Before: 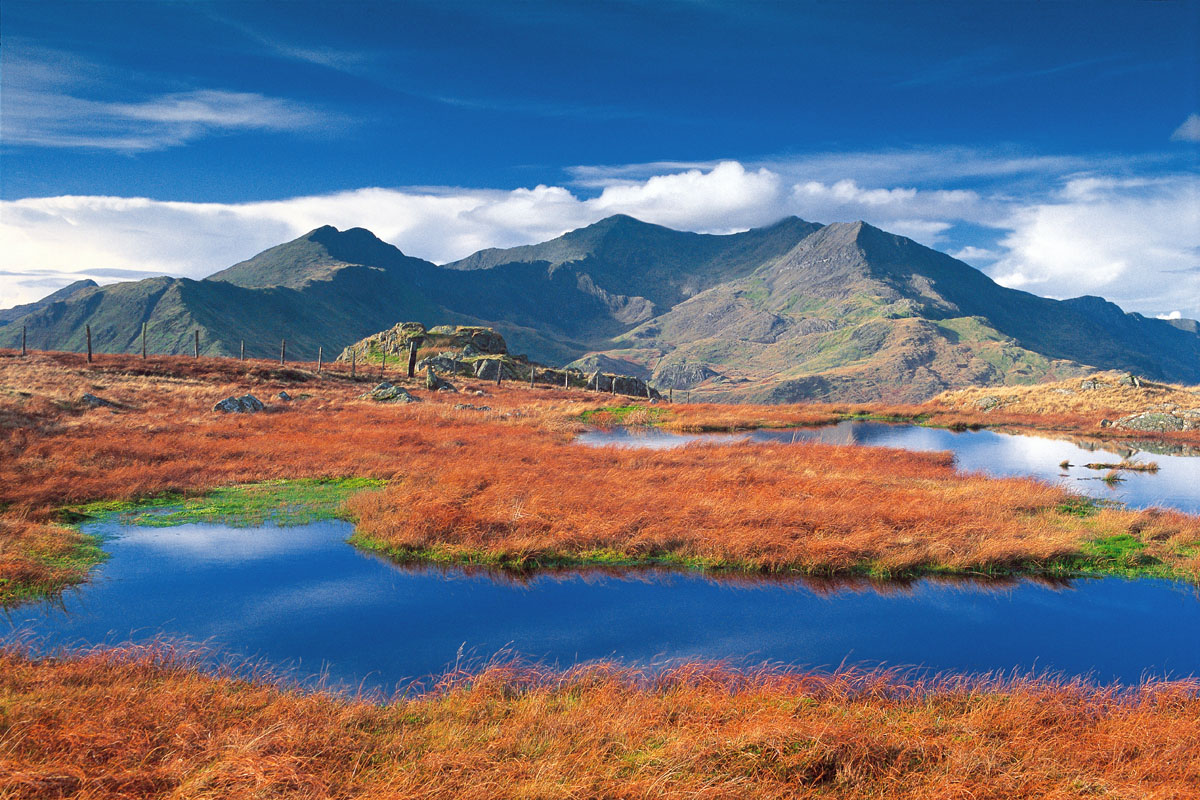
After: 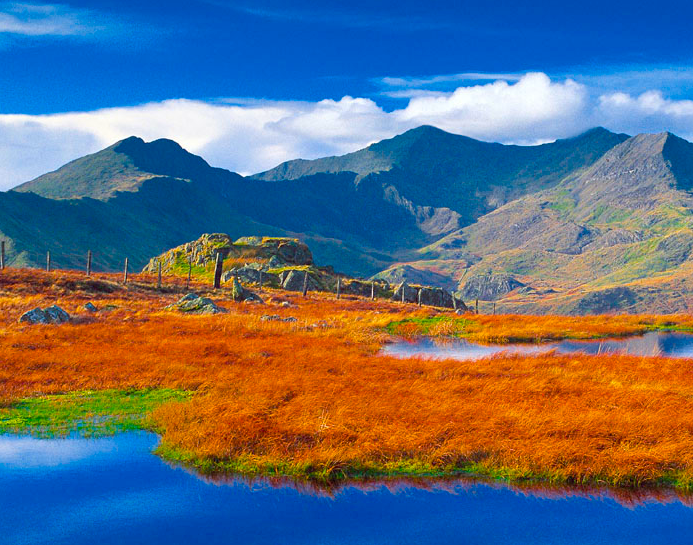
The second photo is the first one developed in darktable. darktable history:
contrast brightness saturation: saturation -0.05
crop: left 16.202%, top 11.208%, right 26.045%, bottom 20.557%
color balance rgb: linear chroma grading › global chroma 25%, perceptual saturation grading › global saturation 50%
tone equalizer: -8 EV -0.55 EV
